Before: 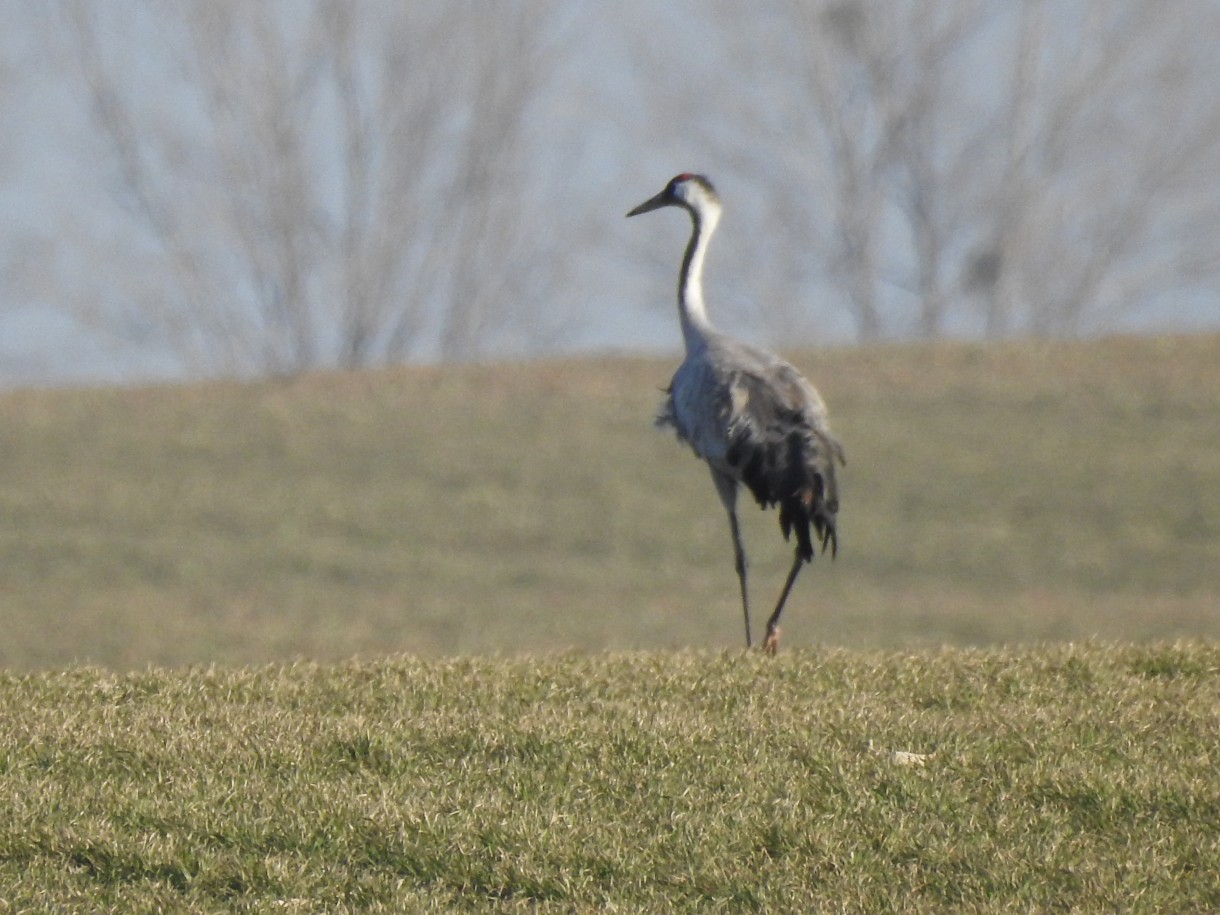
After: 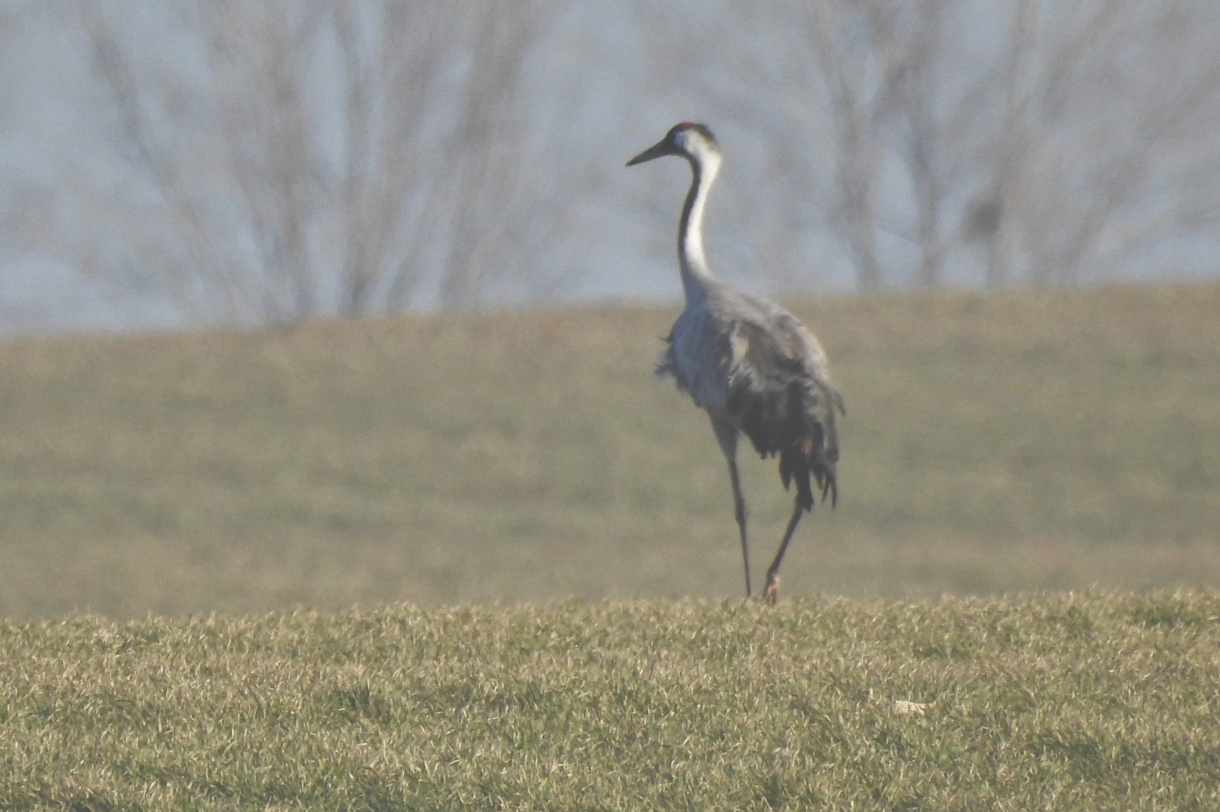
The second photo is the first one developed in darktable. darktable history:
shadows and highlights: soften with gaussian
exposure: black level correction -0.06, exposure -0.049 EV, compensate exposure bias true, compensate highlight preservation false
crop and rotate: top 5.61%, bottom 5.586%
